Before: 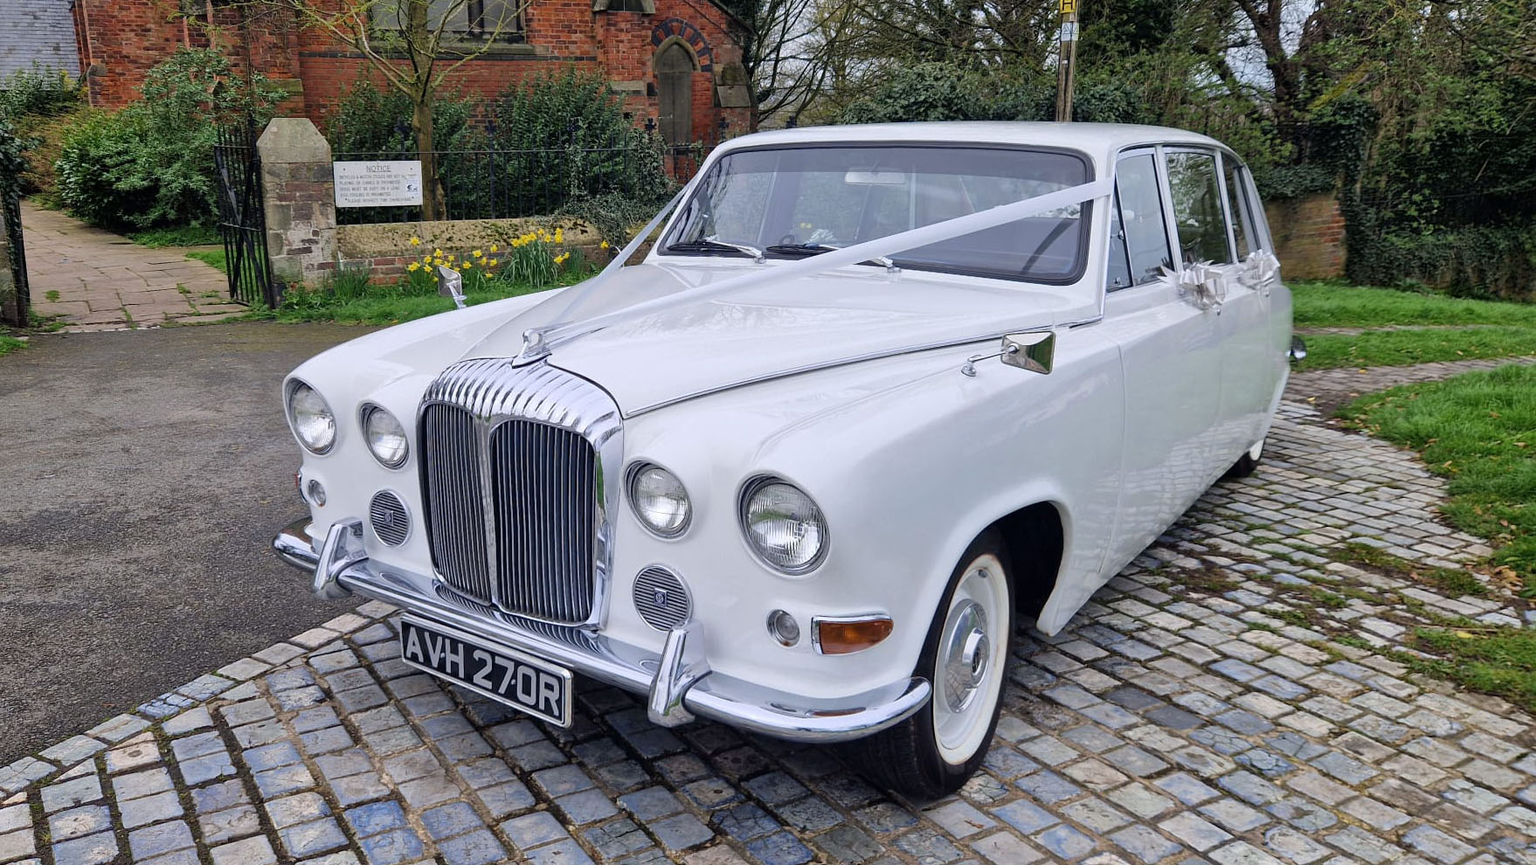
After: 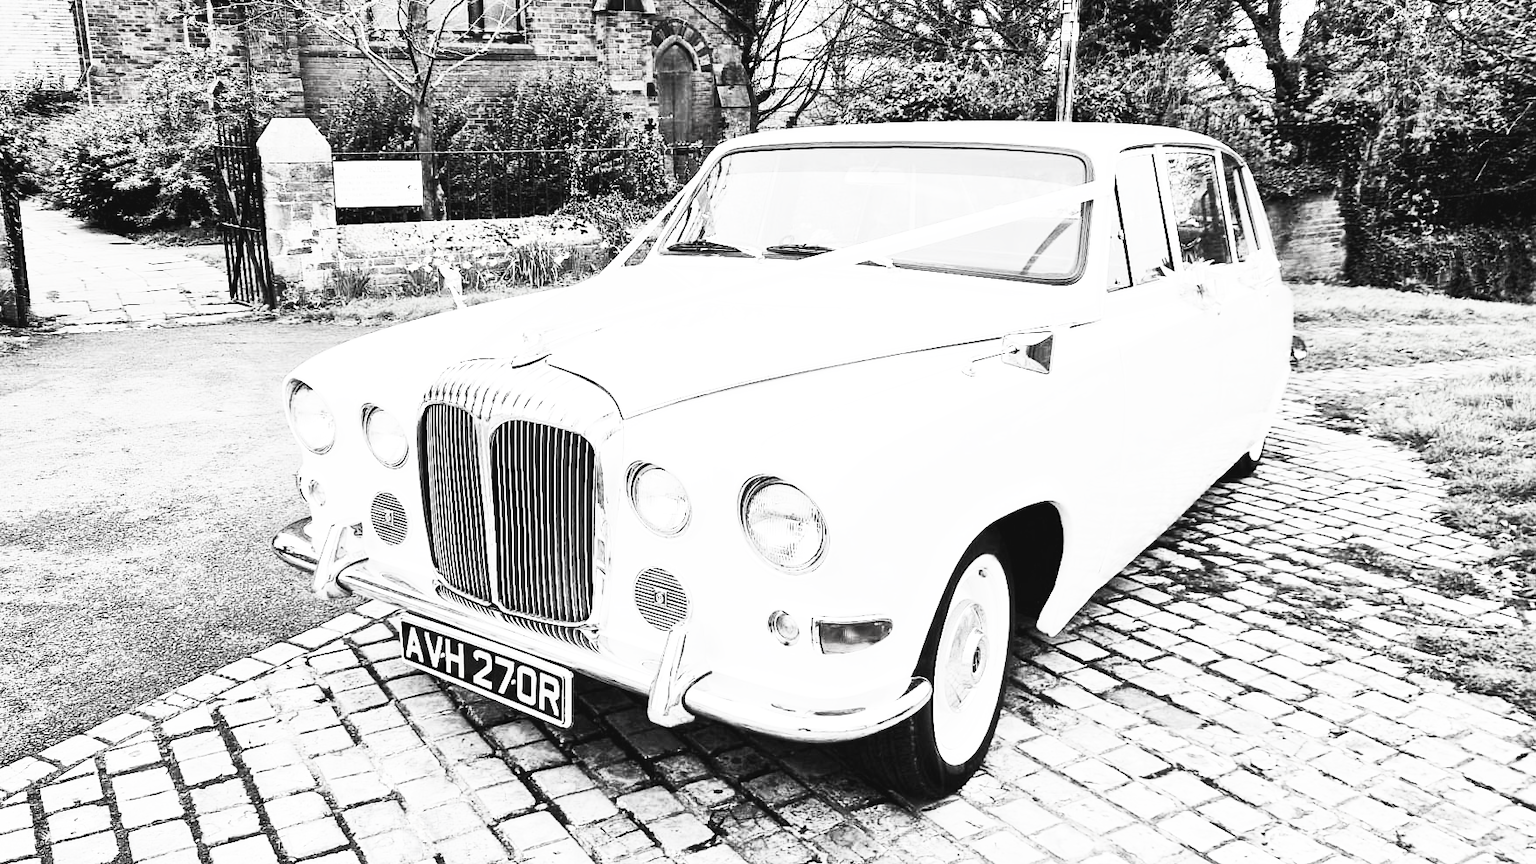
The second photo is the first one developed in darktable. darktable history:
contrast brightness saturation: contrast 0.537, brightness 0.483, saturation -0.988
base curve: curves: ch0 [(0, 0.003) (0.001, 0.002) (0.006, 0.004) (0.02, 0.022) (0.048, 0.086) (0.094, 0.234) (0.162, 0.431) (0.258, 0.629) (0.385, 0.8) (0.548, 0.918) (0.751, 0.988) (1, 1)], preserve colors none
